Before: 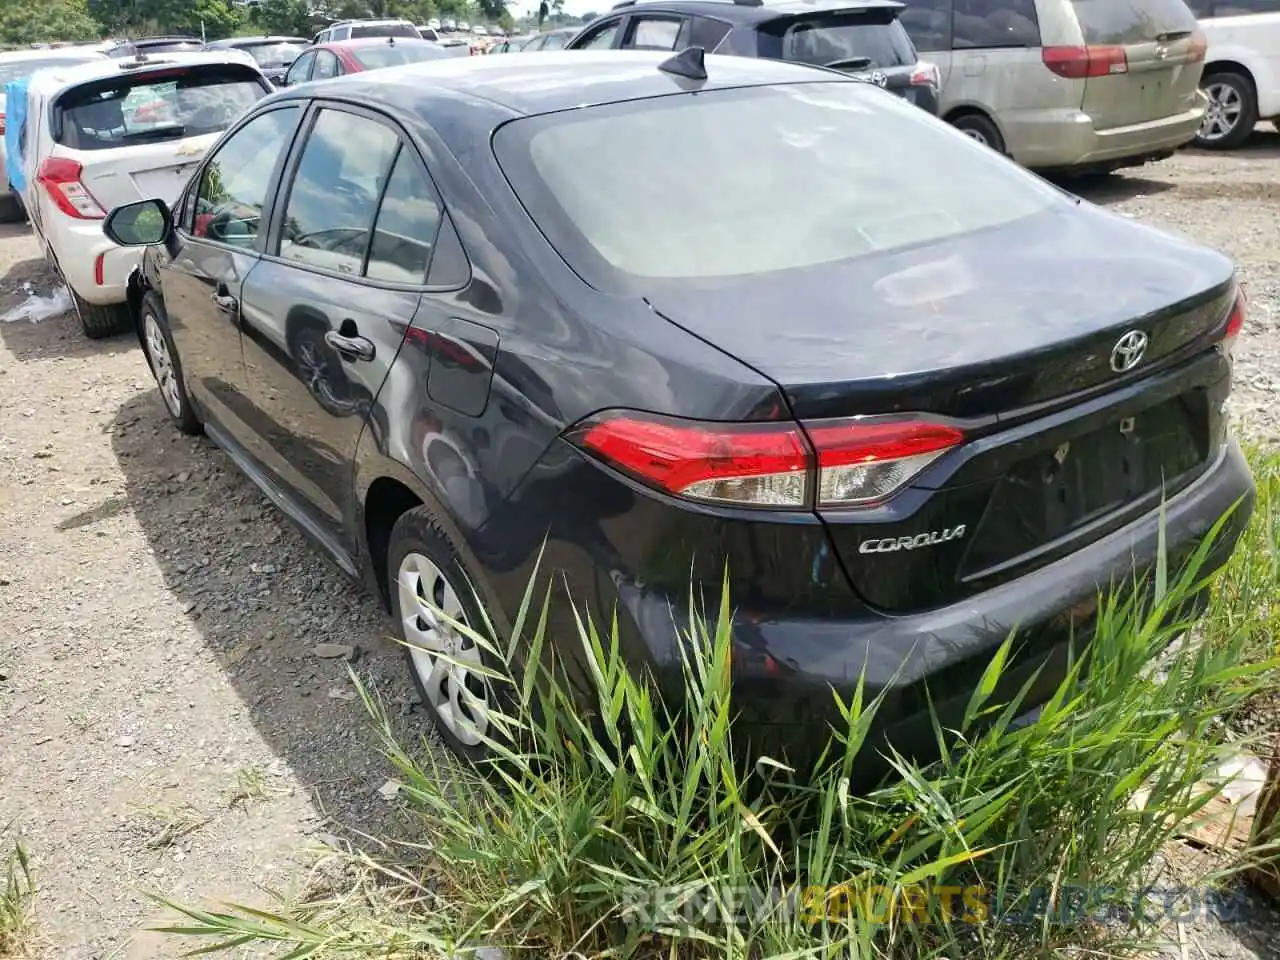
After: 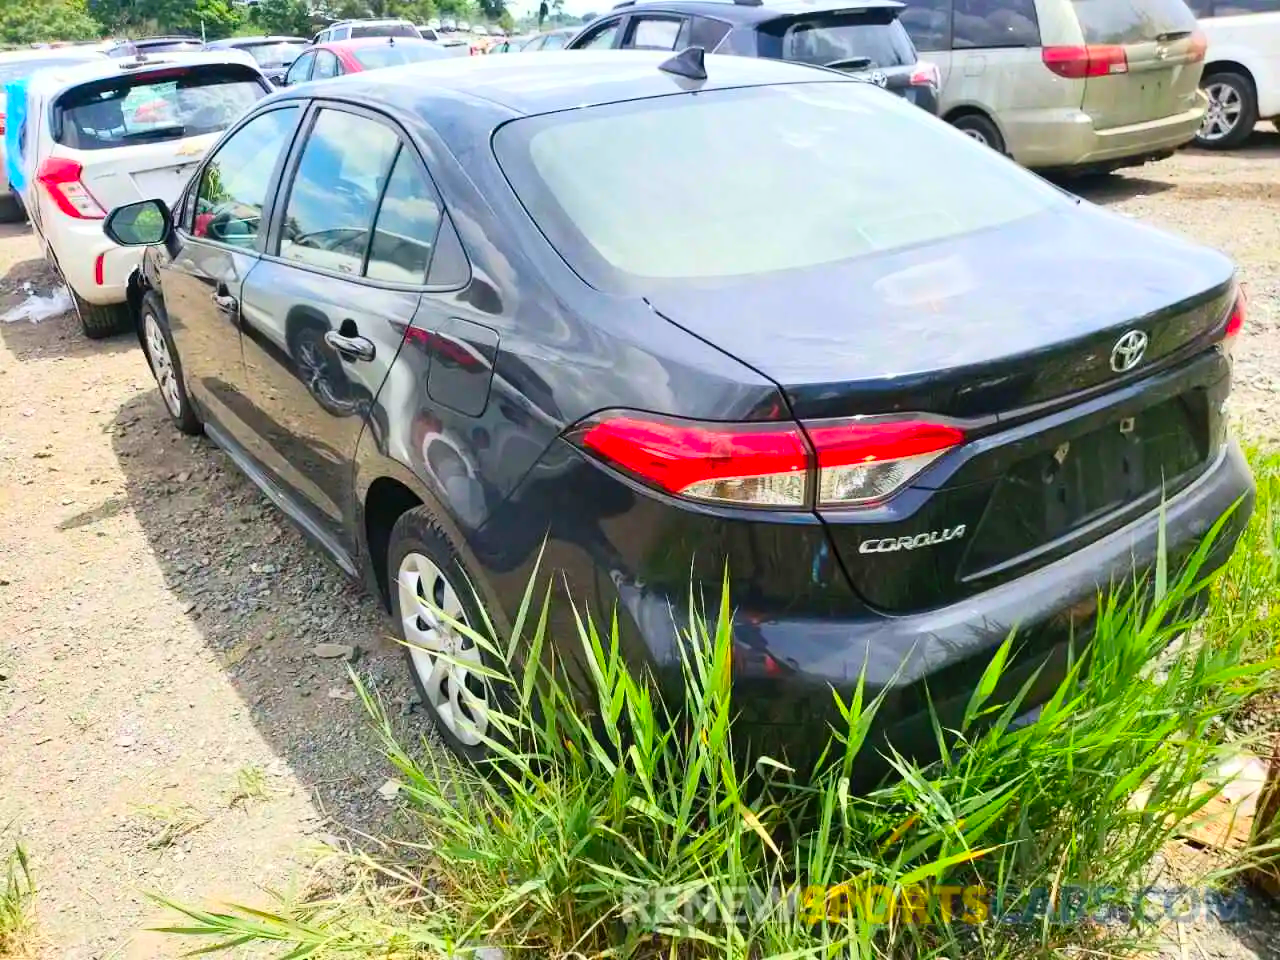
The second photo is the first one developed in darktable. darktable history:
contrast brightness saturation: contrast 0.2, brightness 0.2, saturation 0.8
exposure: compensate highlight preservation false
